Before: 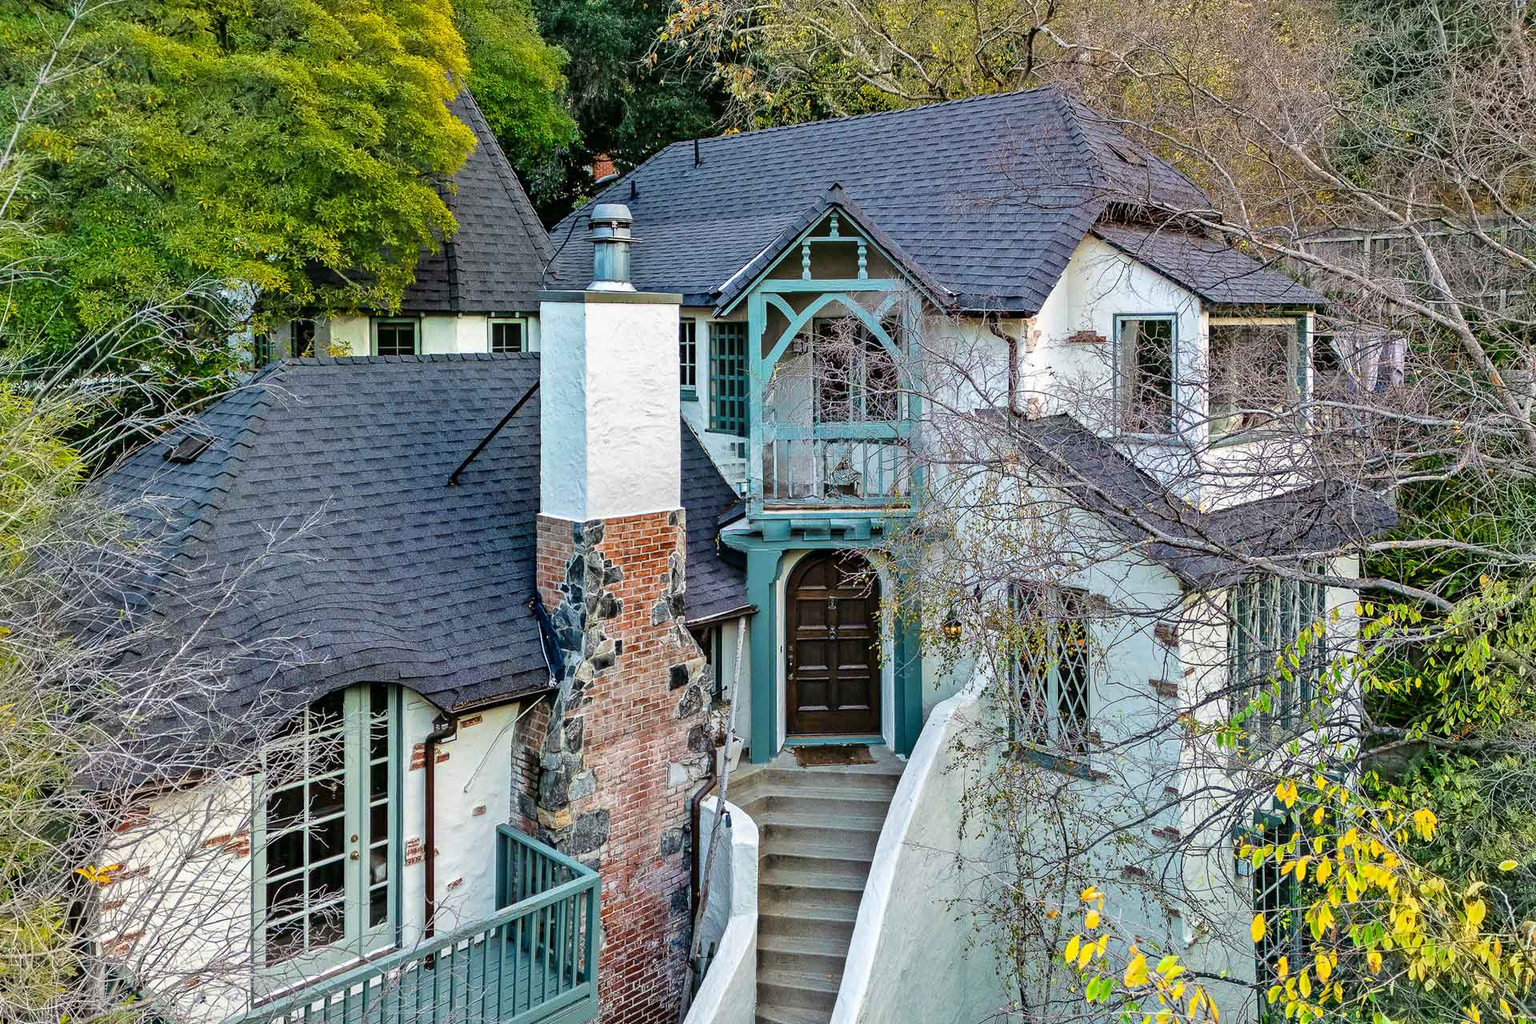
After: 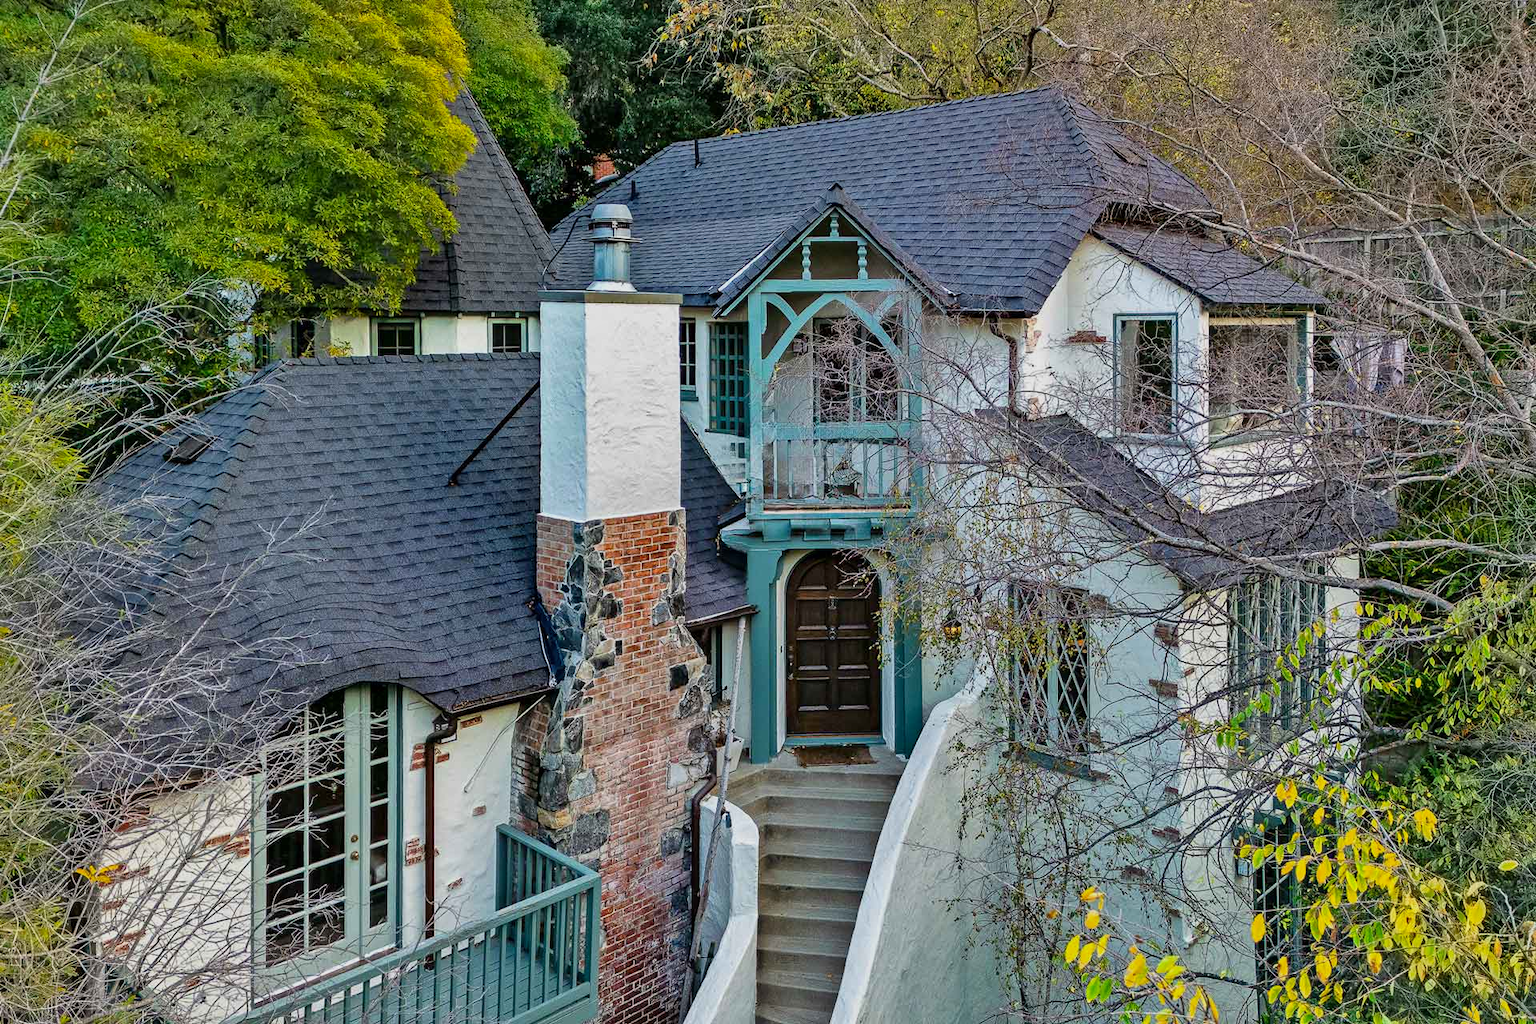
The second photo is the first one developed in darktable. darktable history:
shadows and highlights: shadows 79.6, white point adjustment -8.91, highlights -61.22, soften with gaussian
